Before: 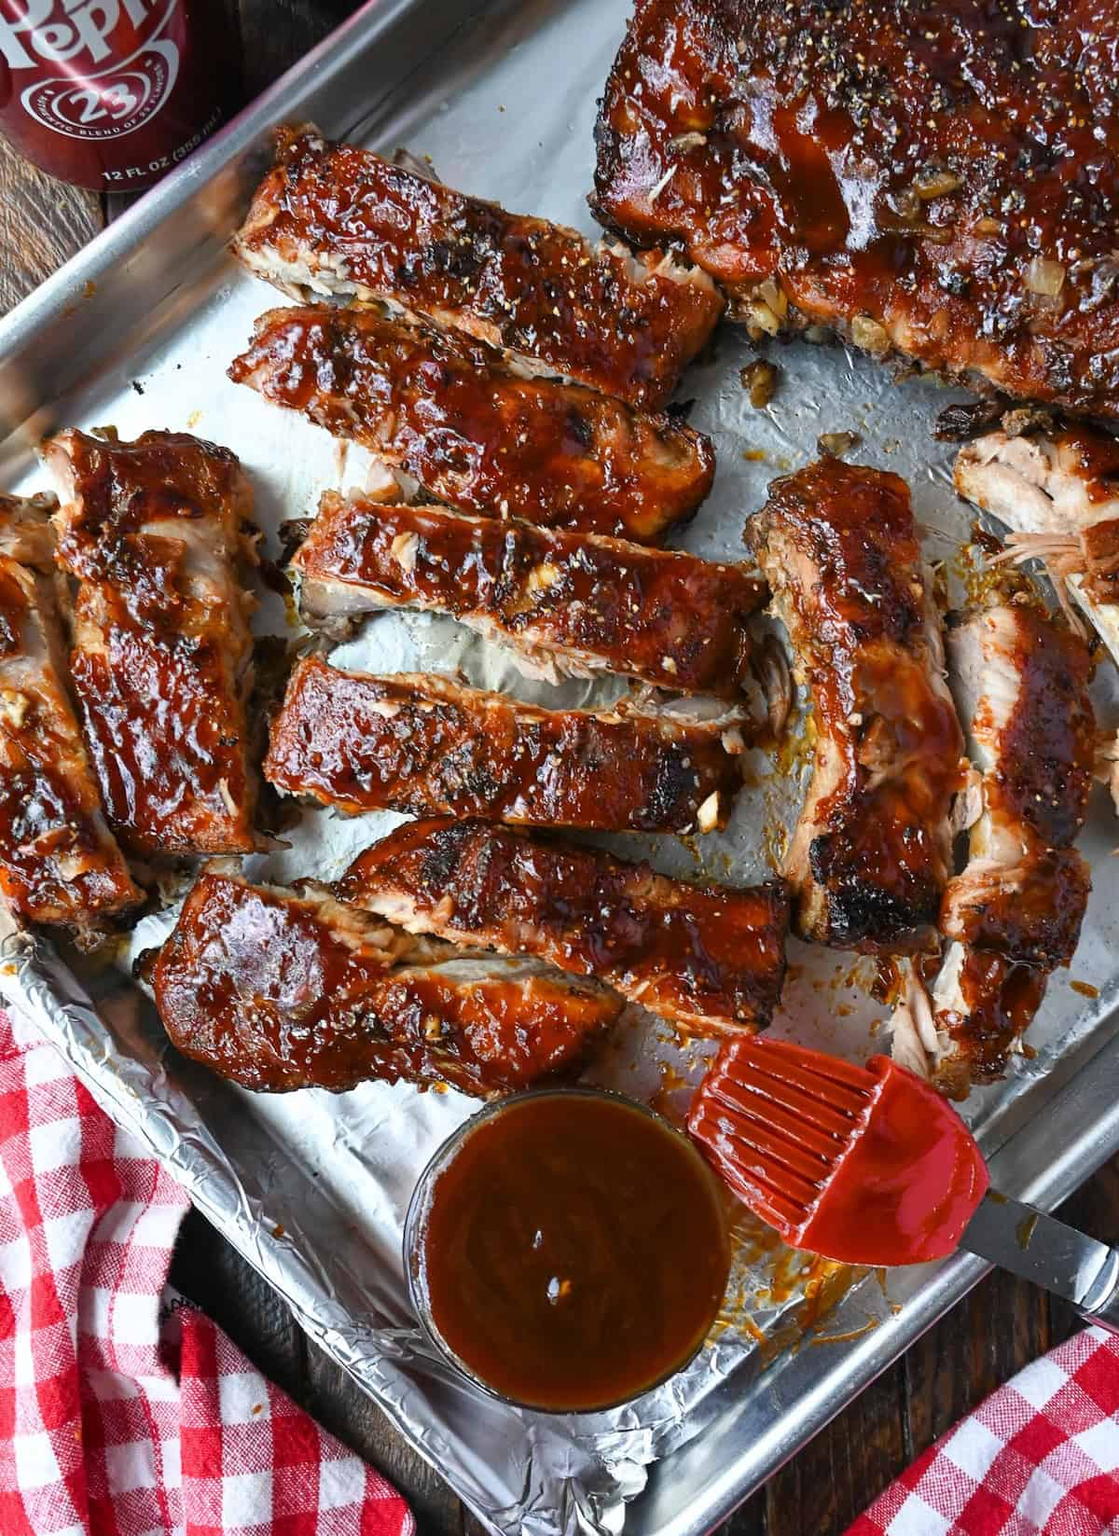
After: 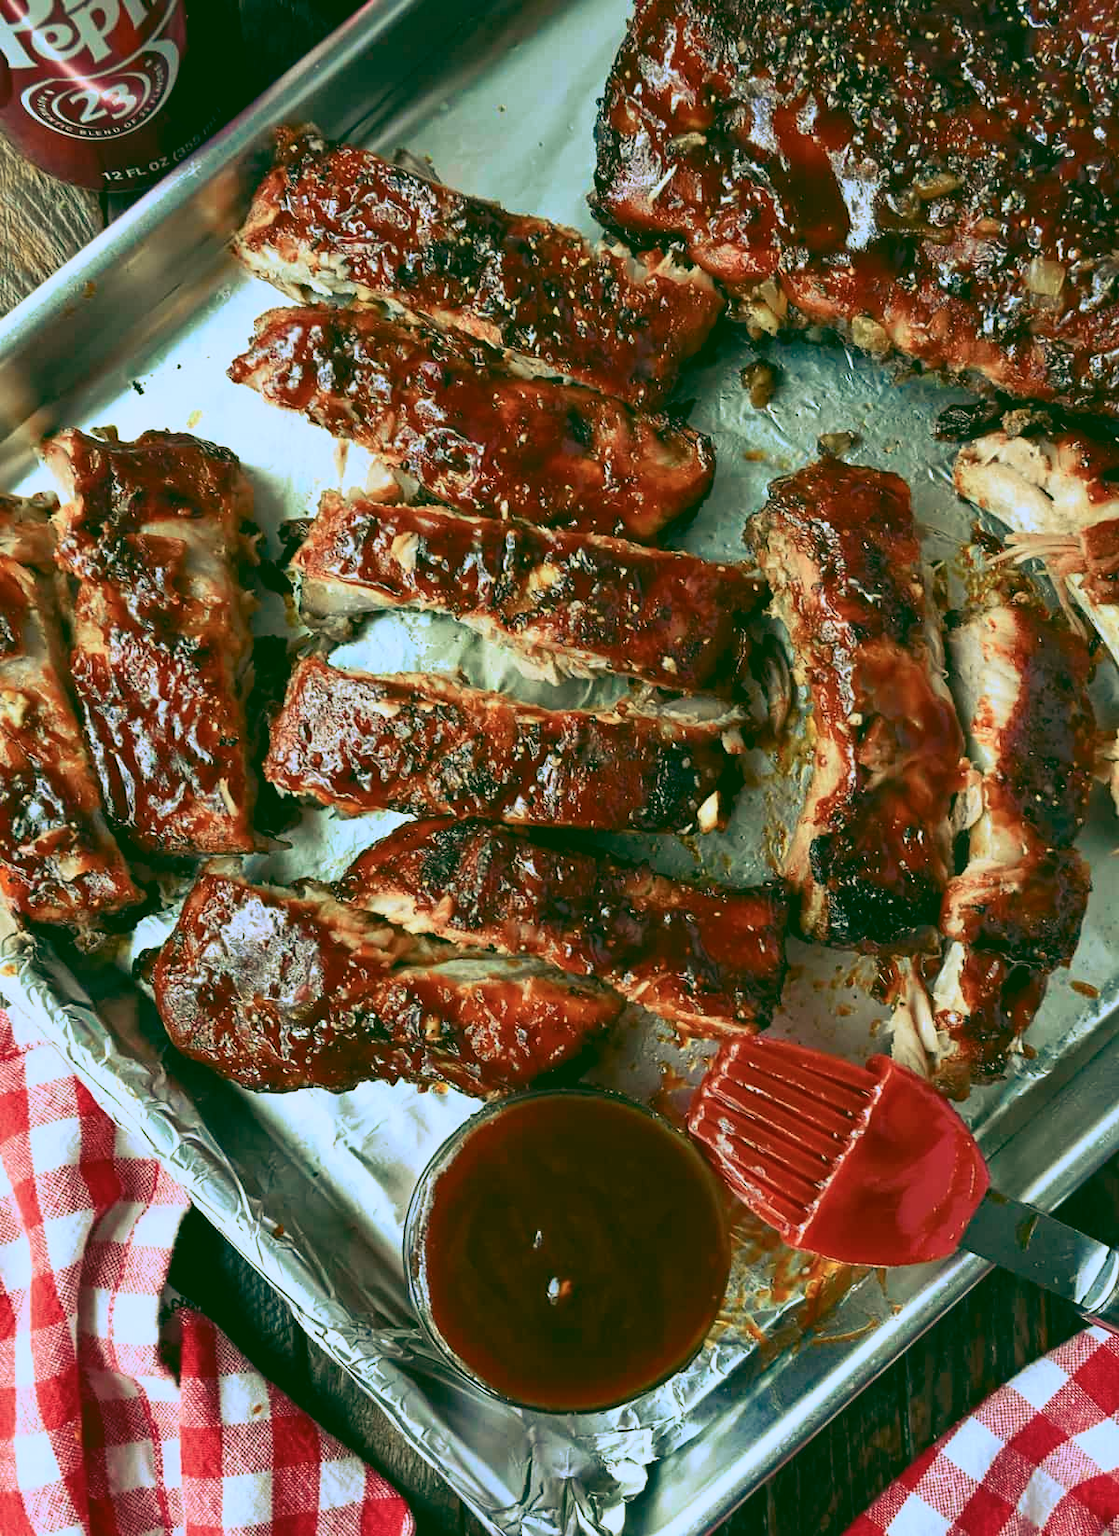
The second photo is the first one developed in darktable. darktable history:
tone curve: curves: ch0 [(0, 0.013) (0.104, 0.103) (0.258, 0.267) (0.448, 0.487) (0.709, 0.794) (0.886, 0.922) (0.994, 0.971)]; ch1 [(0, 0) (0.335, 0.298) (0.446, 0.413) (0.488, 0.484) (0.515, 0.508) (0.566, 0.593) (0.635, 0.661) (1, 1)]; ch2 [(0, 0) (0.314, 0.301) (0.437, 0.403) (0.502, 0.494) (0.528, 0.54) (0.557, 0.559) (0.612, 0.62) (0.715, 0.691) (1, 1)], color space Lab, independent channels, preserve colors none
rgb curve: curves: ch0 [(0.123, 0.061) (0.995, 0.887)]; ch1 [(0.06, 0.116) (1, 0.906)]; ch2 [(0, 0) (0.824, 0.69) (1, 1)], mode RGB, independent channels, compensate middle gray true
